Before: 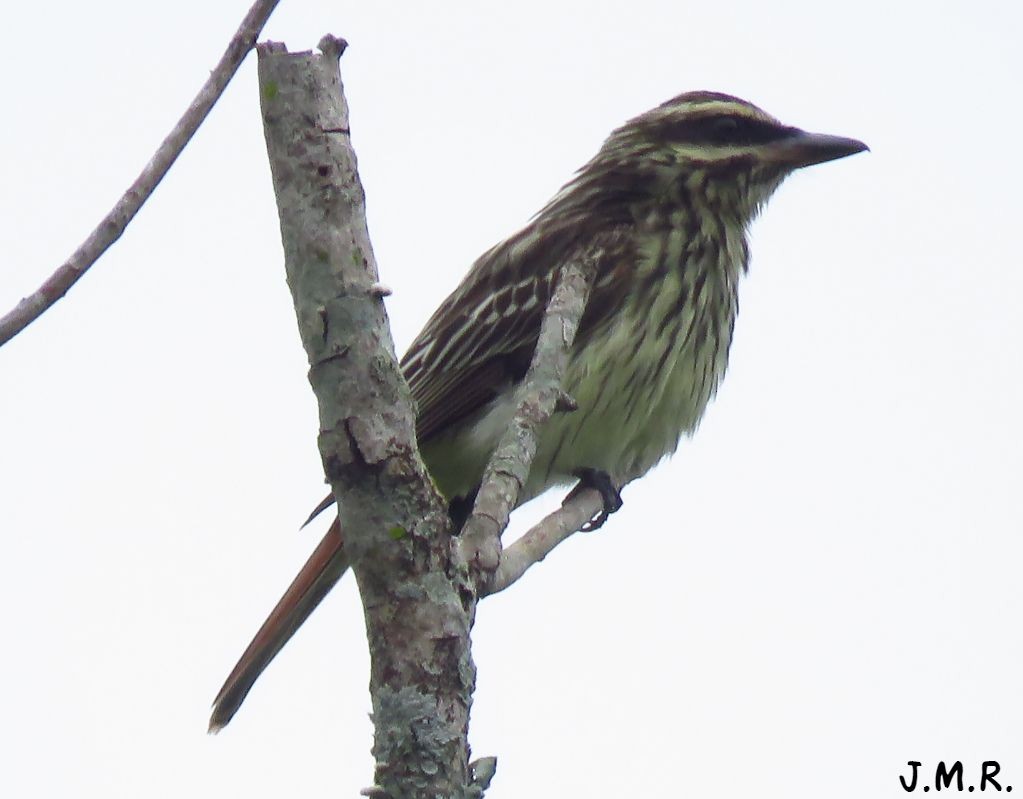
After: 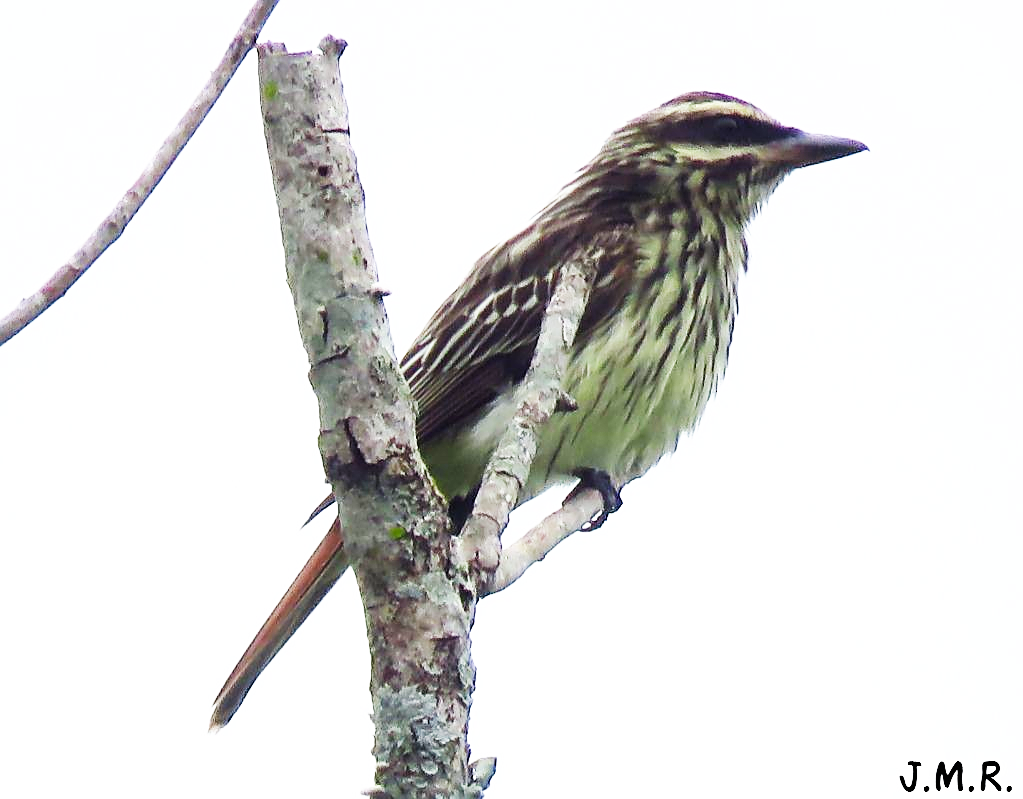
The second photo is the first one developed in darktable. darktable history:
exposure: compensate highlight preservation false
base curve: curves: ch0 [(0, 0) (0.007, 0.004) (0.027, 0.03) (0.046, 0.07) (0.207, 0.54) (0.442, 0.872) (0.673, 0.972) (1, 1)], preserve colors none
sharpen: on, module defaults
